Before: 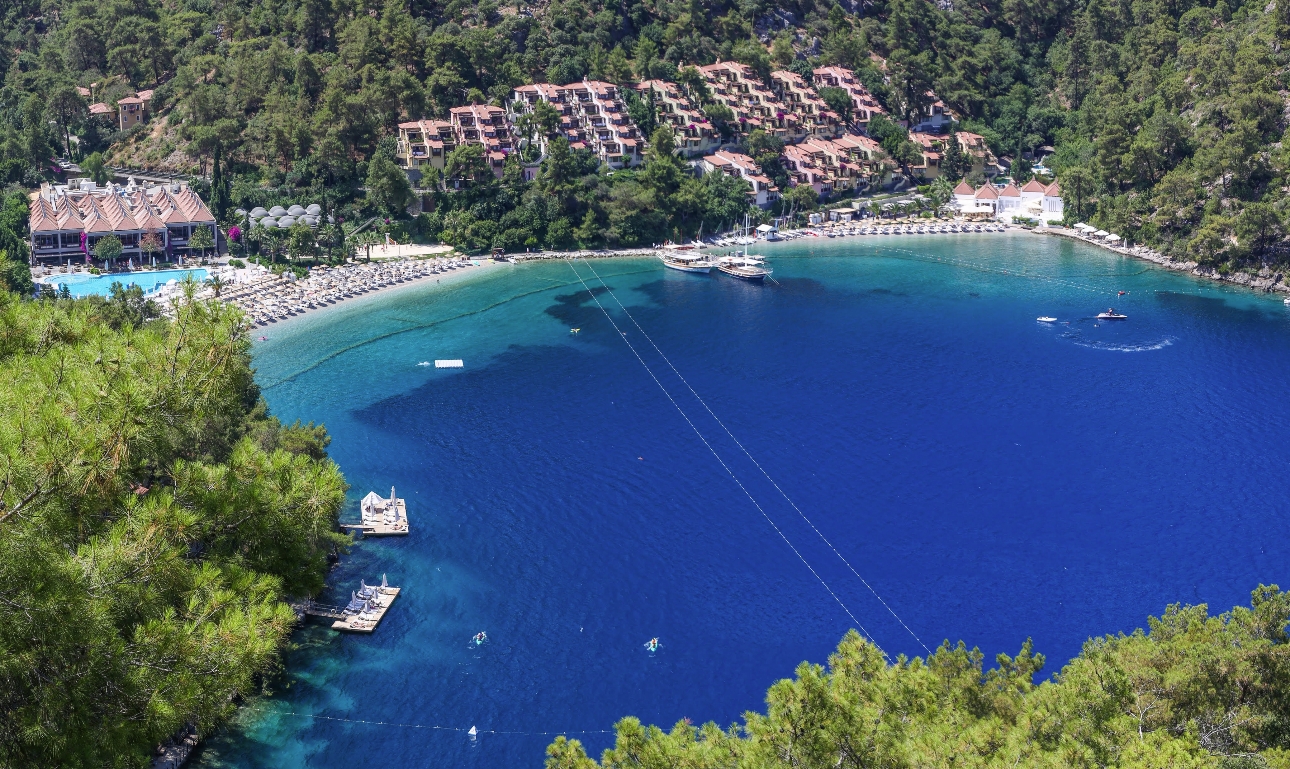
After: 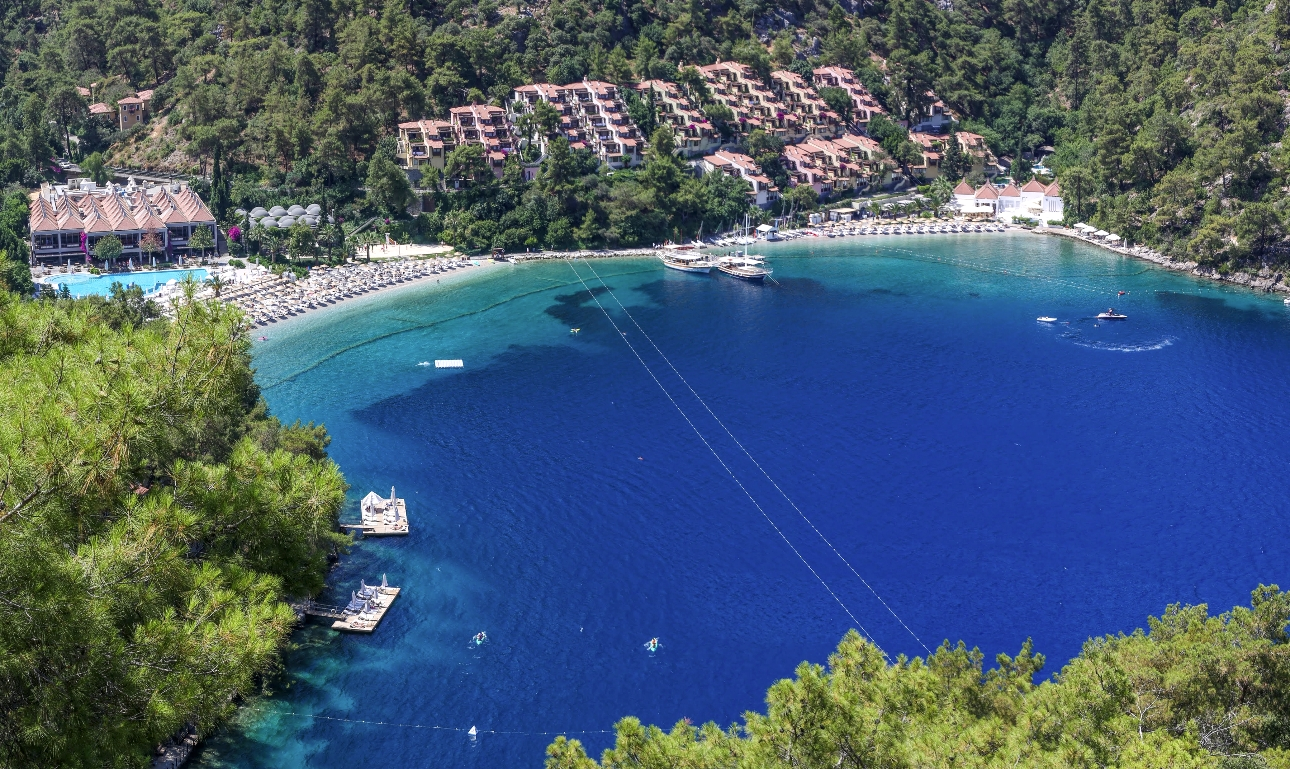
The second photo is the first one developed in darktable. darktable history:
local contrast: highlights 107%, shadows 98%, detail 120%, midtone range 0.2
